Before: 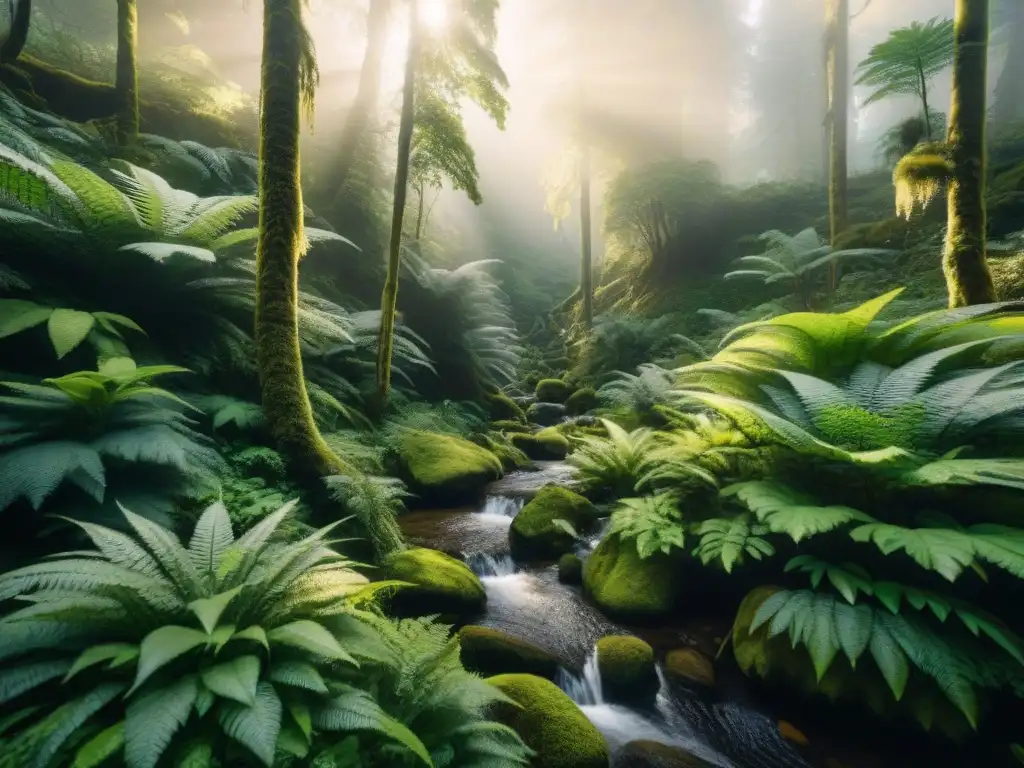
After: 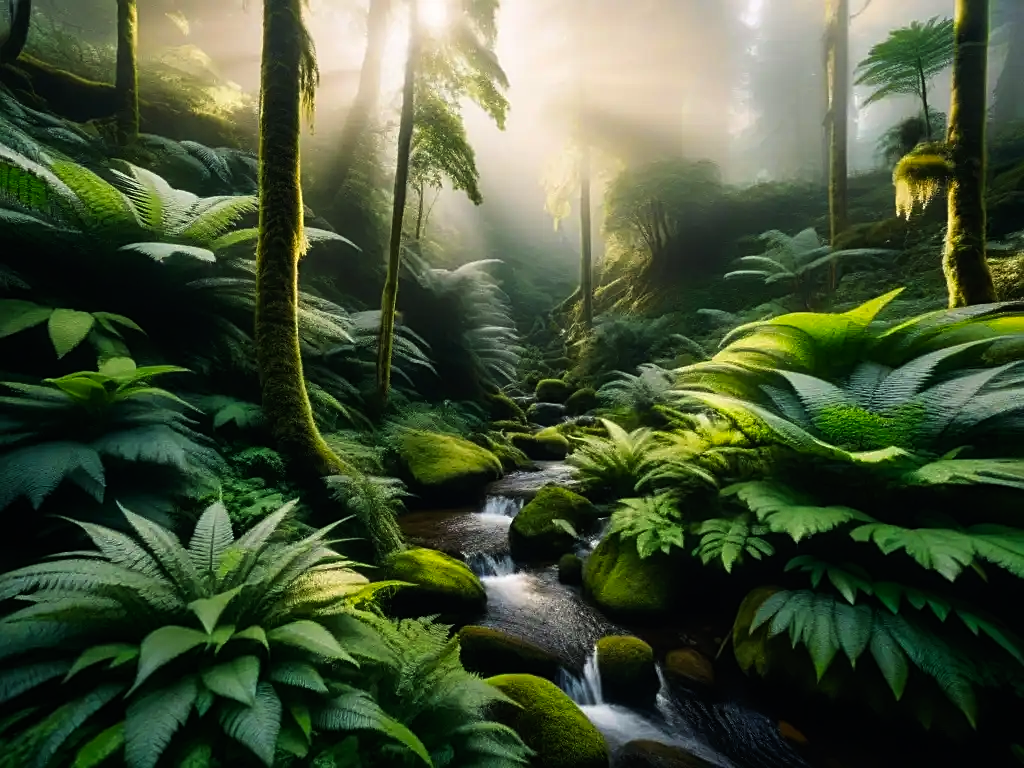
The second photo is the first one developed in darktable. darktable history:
tone curve: curves: ch0 [(0, 0) (0.153, 0.056) (1, 1)], preserve colors none
levels: mode automatic
sharpen: on, module defaults
